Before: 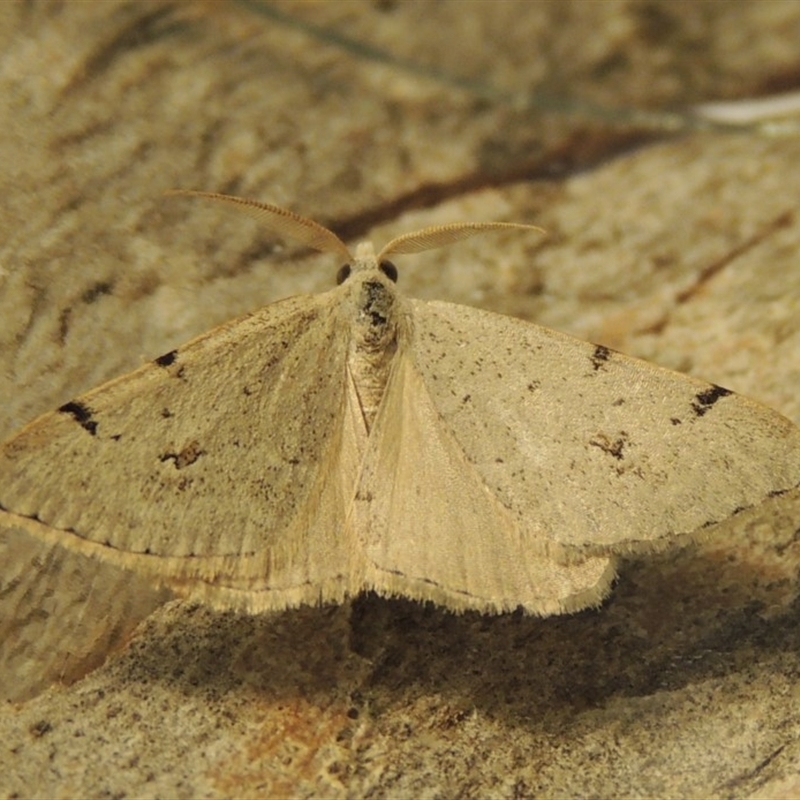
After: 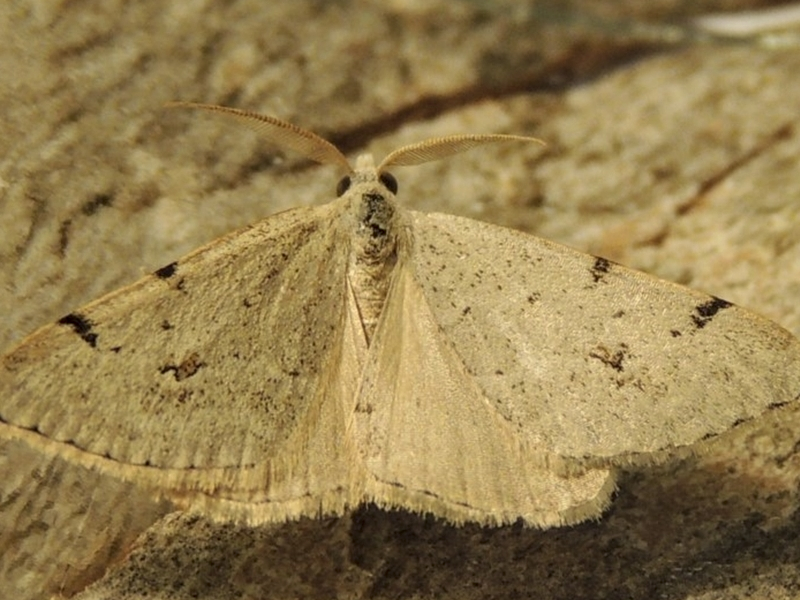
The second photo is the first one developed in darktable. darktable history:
crop: top 11.058%, bottom 13.913%
local contrast: detail 130%
